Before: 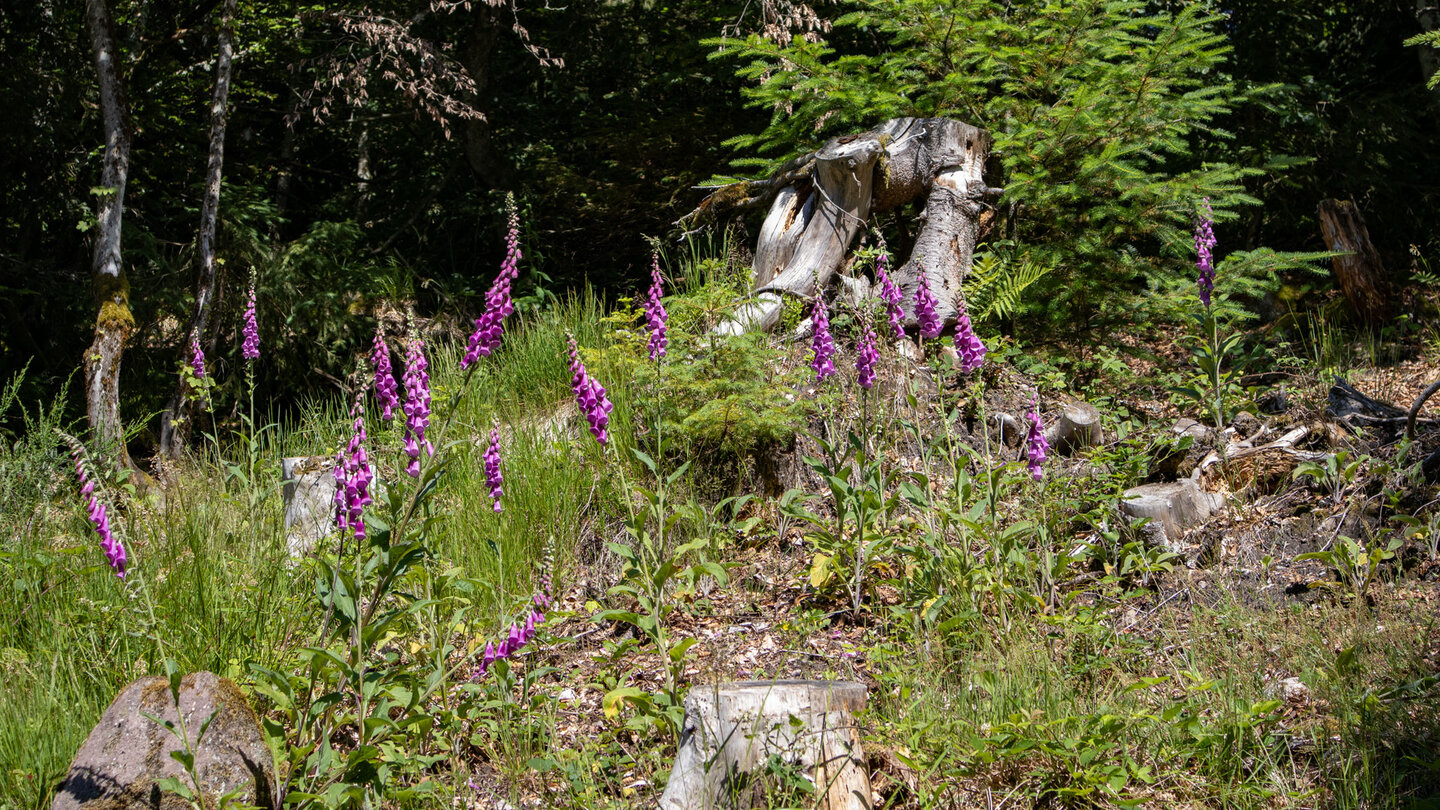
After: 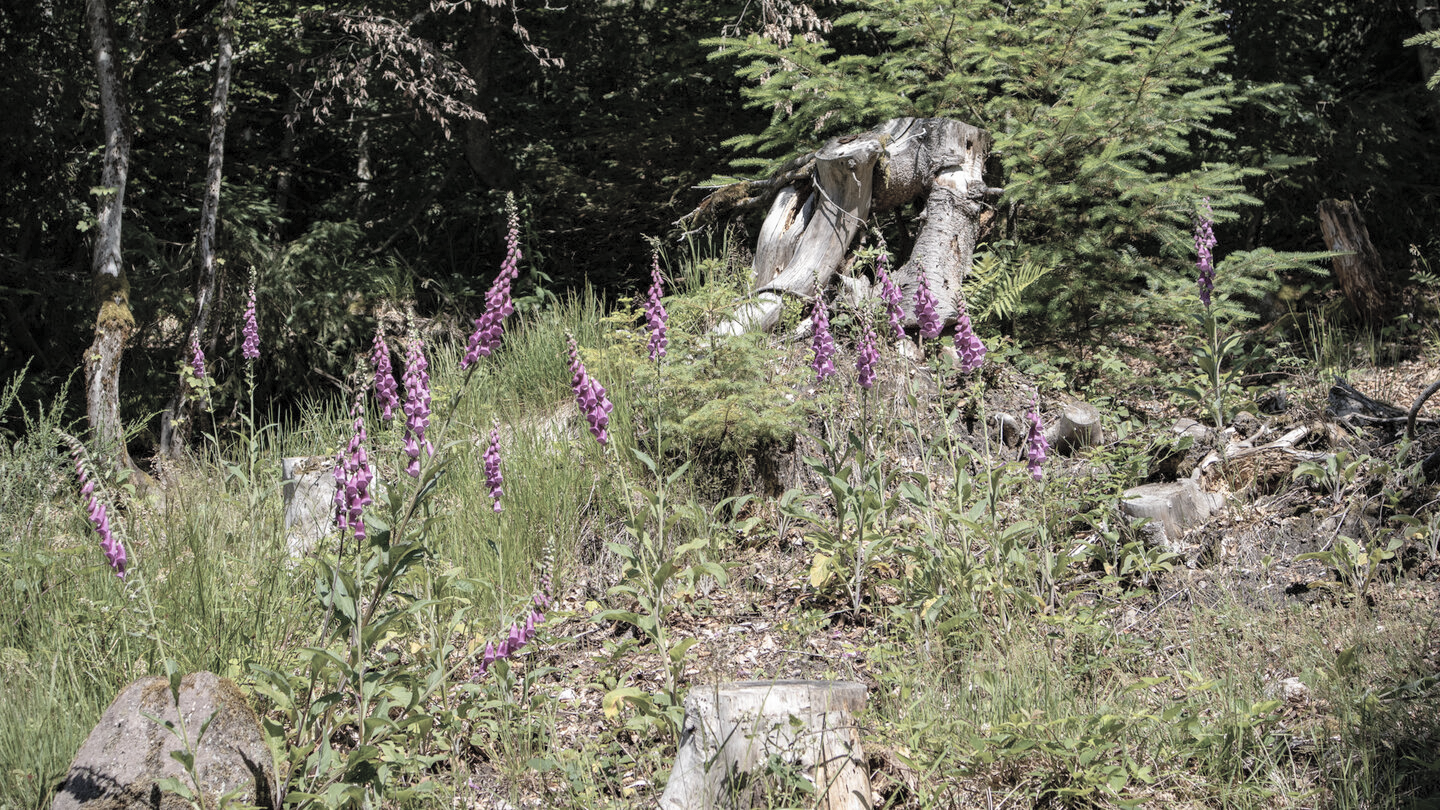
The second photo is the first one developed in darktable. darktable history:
vignetting: fall-off start 97.36%, fall-off radius 78.68%, width/height ratio 1.116
contrast brightness saturation: brightness 0.182, saturation -0.485
